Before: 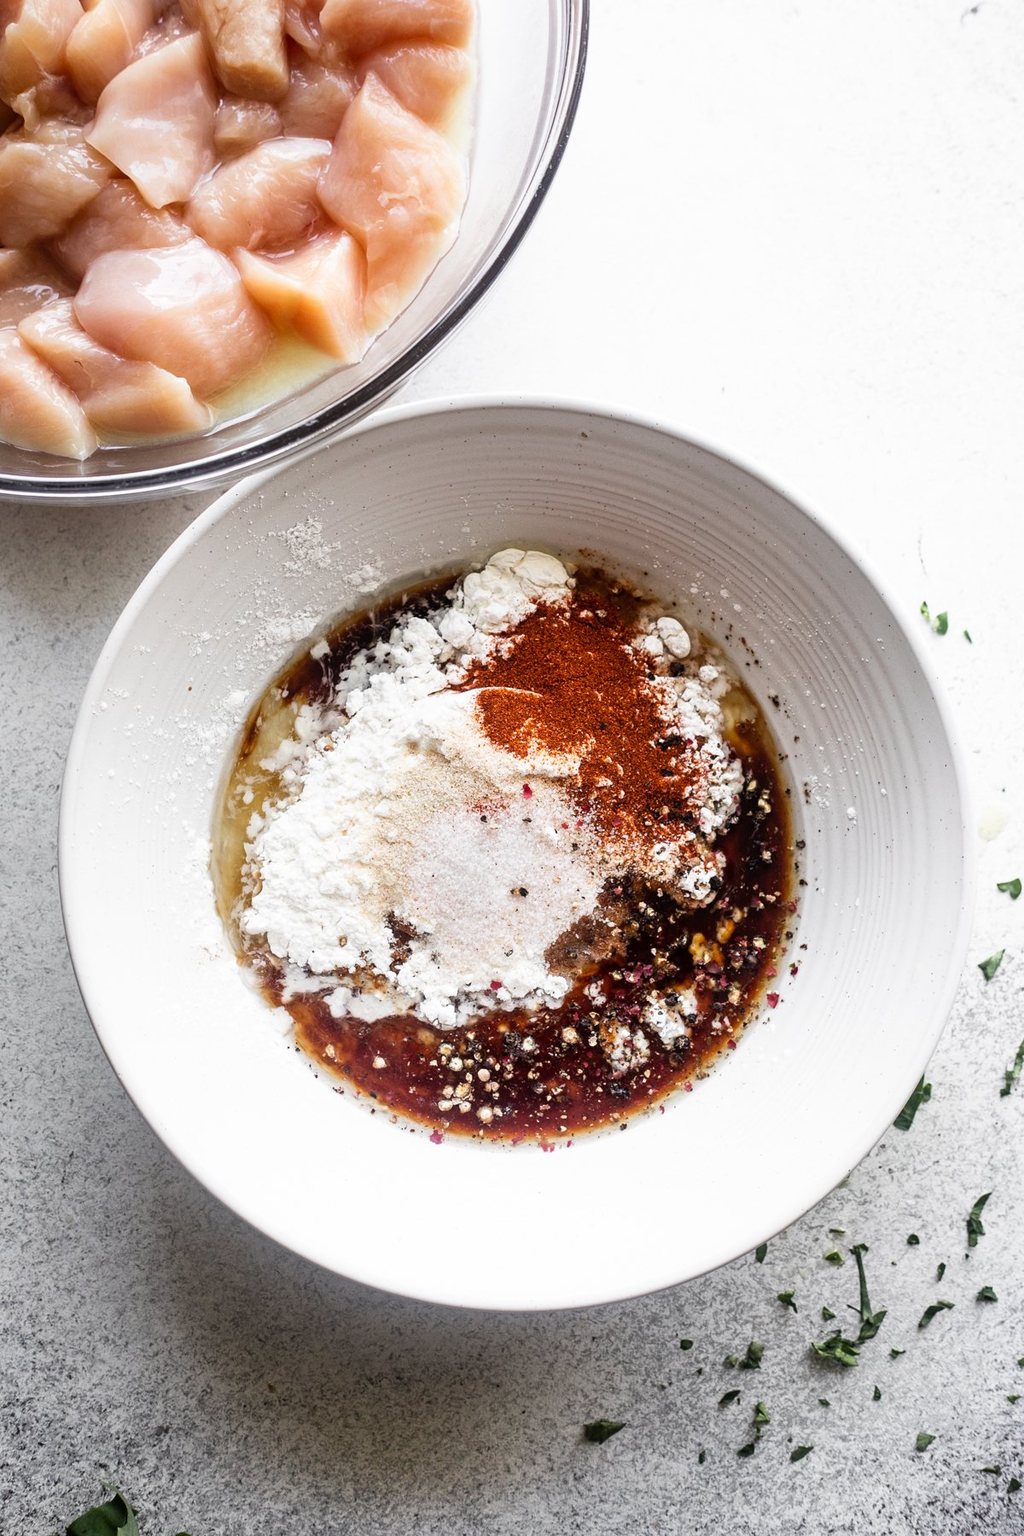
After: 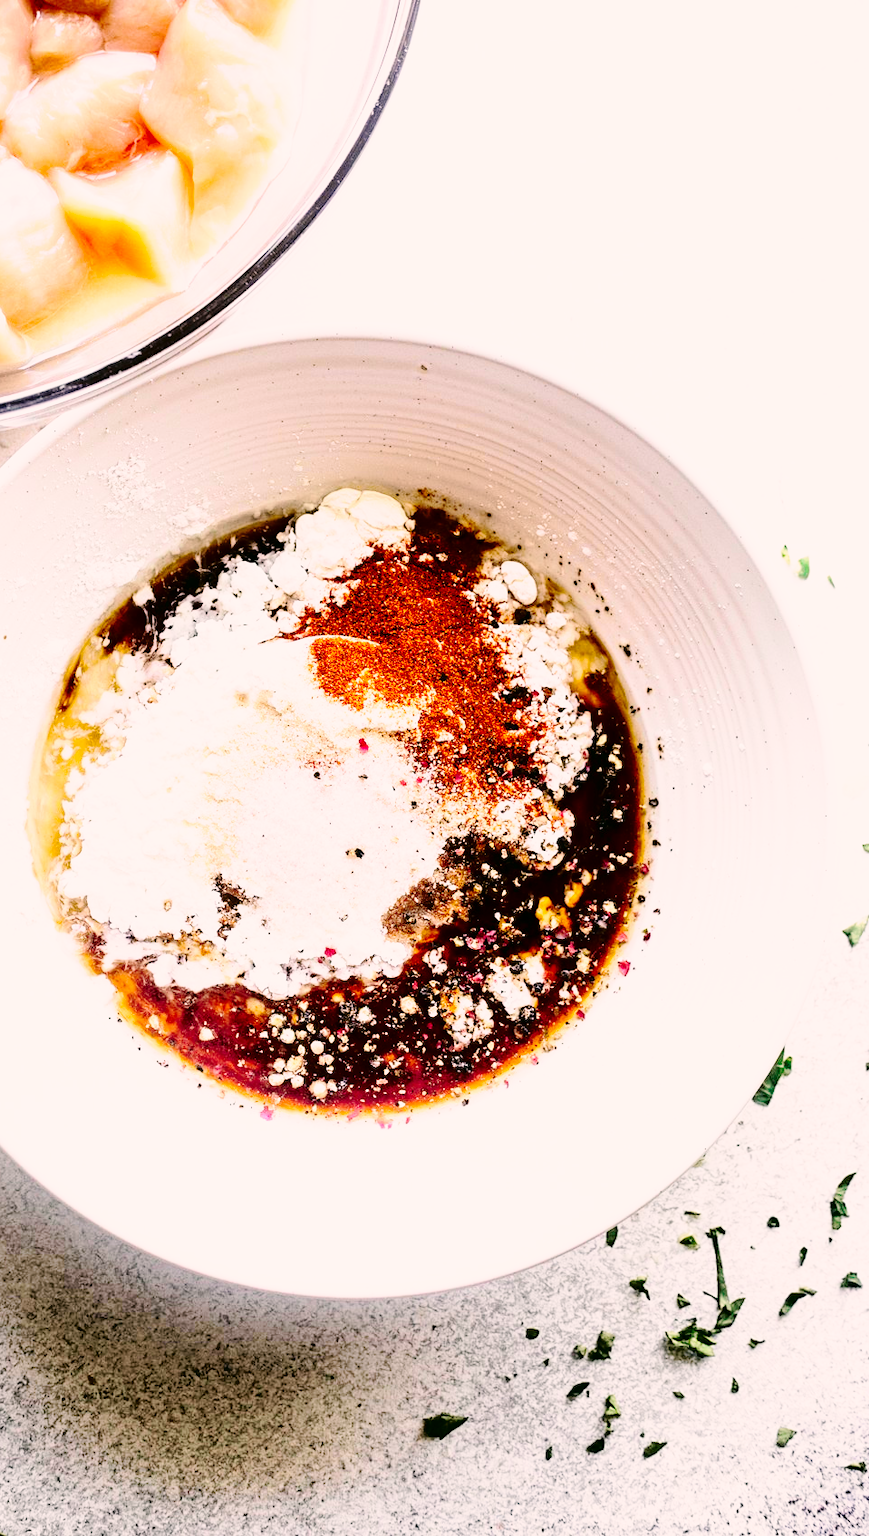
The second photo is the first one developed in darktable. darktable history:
tone curve: curves: ch0 [(0, 0) (0.105, 0.044) (0.195, 0.128) (0.283, 0.283) (0.384, 0.404) (0.485, 0.531) (0.635, 0.7) (0.832, 0.858) (1, 0.977)]; ch1 [(0, 0) (0.161, 0.092) (0.35, 0.33) (0.379, 0.401) (0.448, 0.478) (0.498, 0.503) (0.531, 0.537) (0.586, 0.563) (0.687, 0.648) (1, 1)]; ch2 [(0, 0) (0.359, 0.372) (0.437, 0.437) (0.483, 0.484) (0.53, 0.515) (0.556, 0.553) (0.635, 0.589) (1, 1)], color space Lab, independent channels, preserve colors none
crop and rotate: left 18.089%, top 5.824%, right 1.849%
color correction: highlights a* 4.42, highlights b* 4.95, shadows a* -6.88, shadows b* 4.72
base curve: curves: ch0 [(0, 0) (0.032, 0.037) (0.105, 0.228) (0.435, 0.76) (0.856, 0.983) (1, 1)], preserve colors none
color balance rgb: shadows lift › hue 86.3°, perceptual saturation grading › global saturation 0.303%, global vibrance 20%
contrast brightness saturation: contrast 0.164, saturation 0.327
